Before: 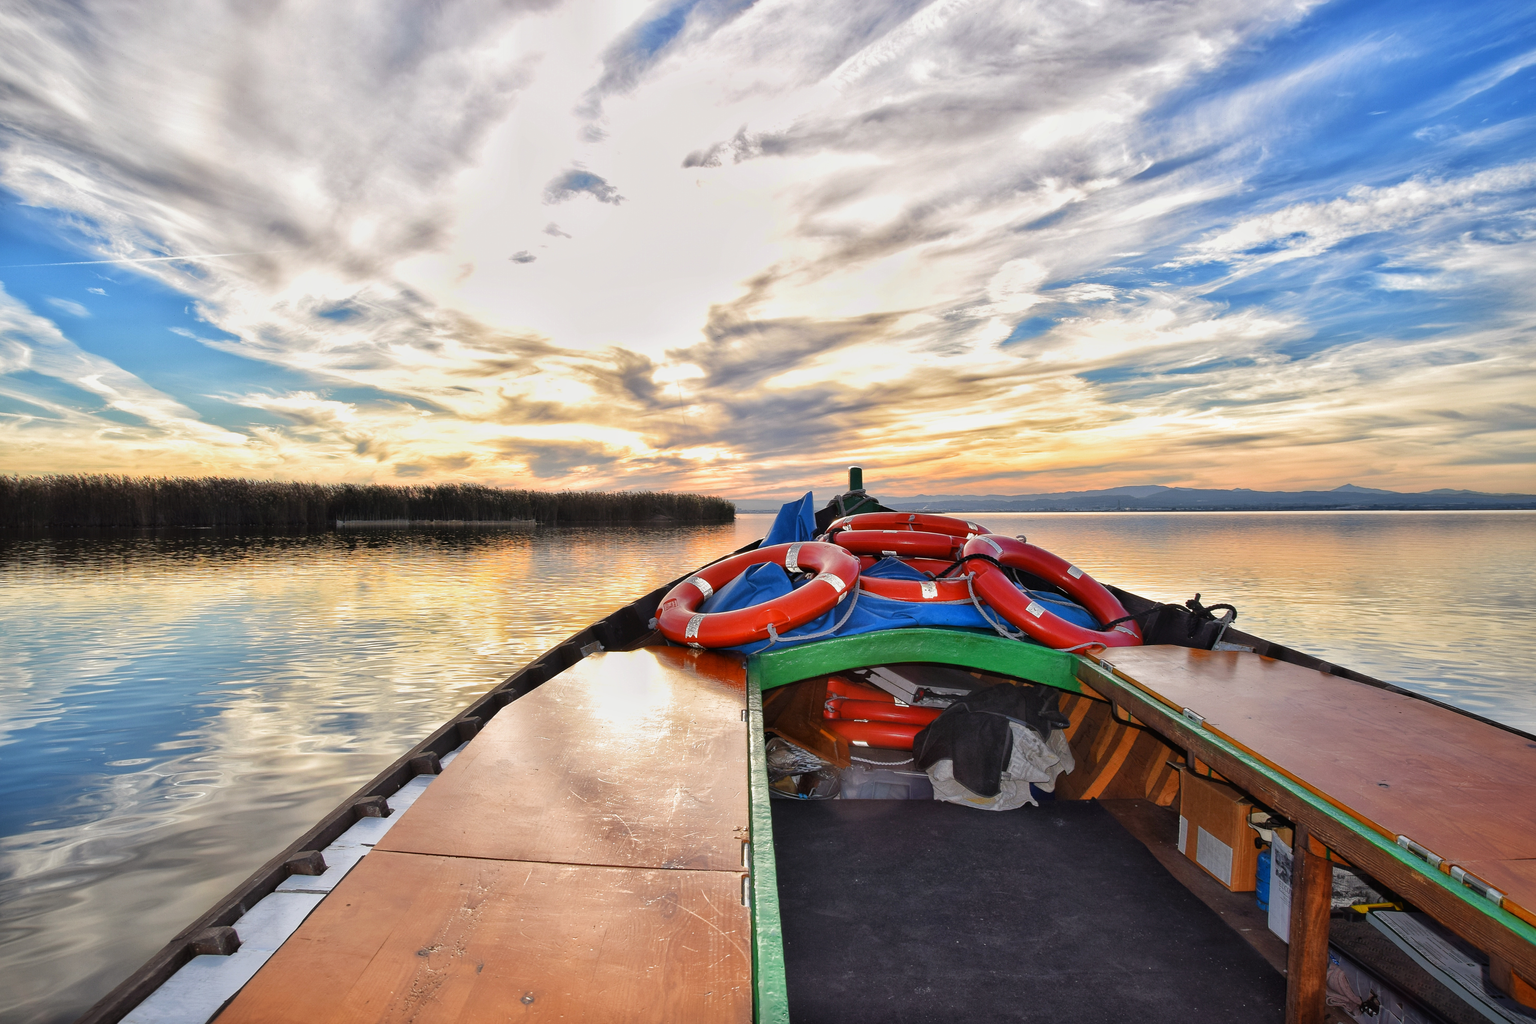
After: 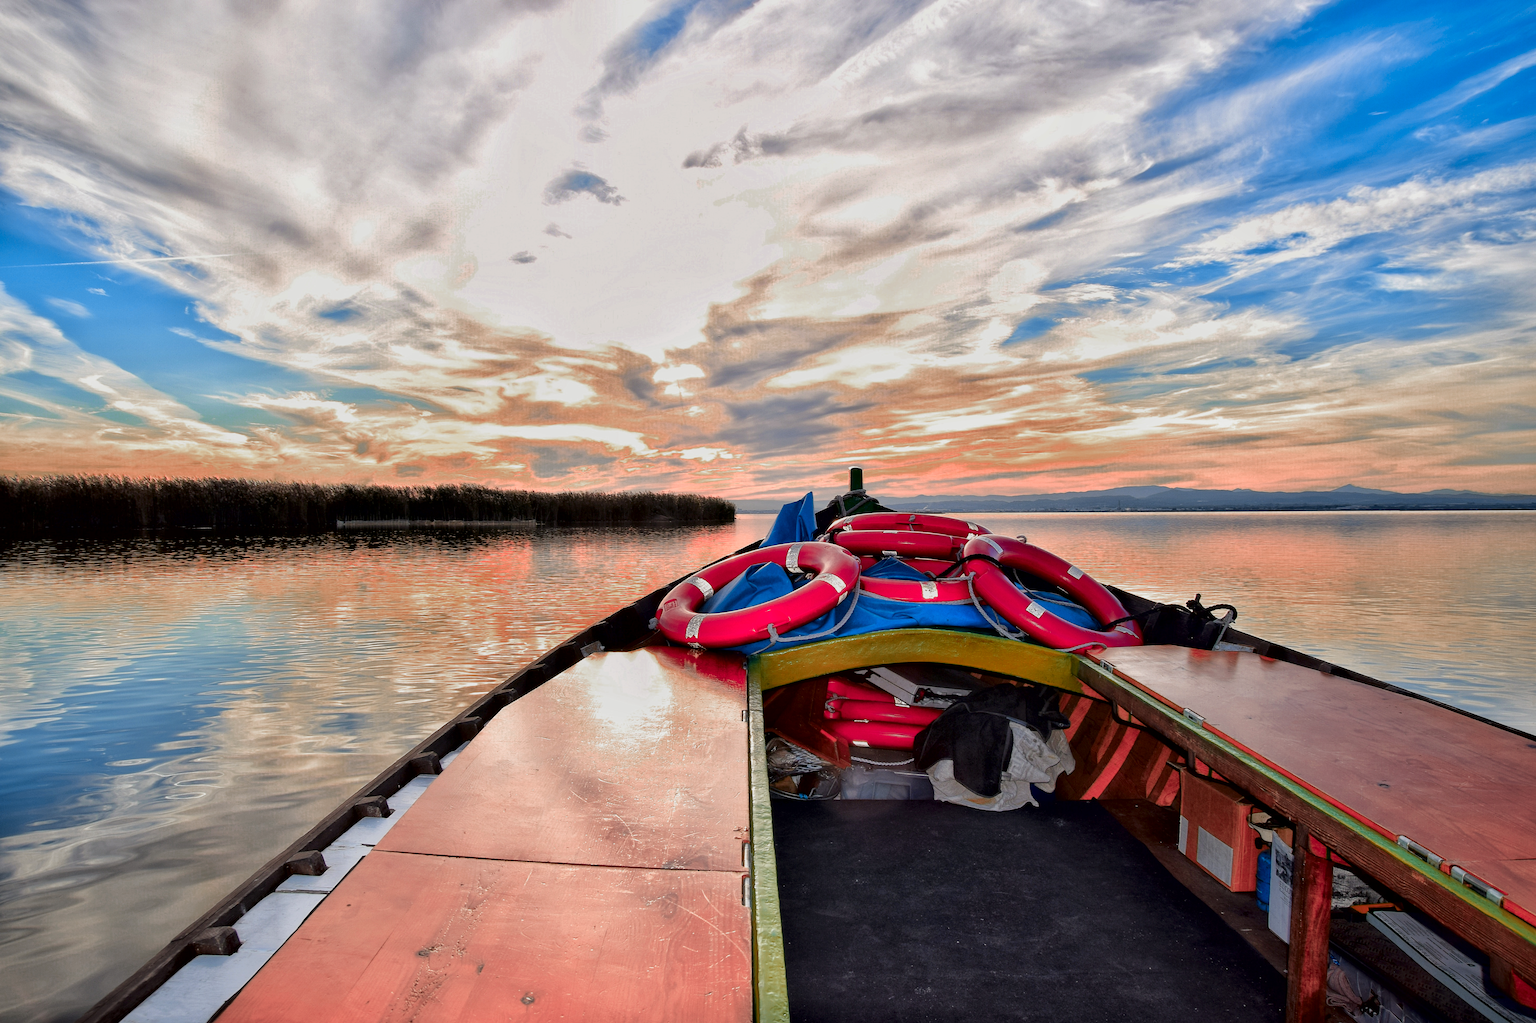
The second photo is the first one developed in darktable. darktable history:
tone curve: curves: ch0 [(0.047, 0) (0.292, 0.352) (0.657, 0.678) (1, 0.958)], color space Lab, independent channels, preserve colors none
contrast brightness saturation: contrast 0.067, brightness -0.136, saturation 0.112
color zones: curves: ch0 [(0.006, 0.385) (0.143, 0.563) (0.243, 0.321) (0.352, 0.464) (0.516, 0.456) (0.625, 0.5) (0.75, 0.5) (0.875, 0.5)]; ch1 [(0, 0.5) (0.134, 0.504) (0.246, 0.463) (0.421, 0.515) (0.5, 0.56) (0.625, 0.5) (0.75, 0.5) (0.875, 0.5)]; ch2 [(0, 0.5) (0.131, 0.426) (0.307, 0.289) (0.38, 0.188) (0.513, 0.216) (0.625, 0.548) (0.75, 0.468) (0.838, 0.396) (0.971, 0.311)]
